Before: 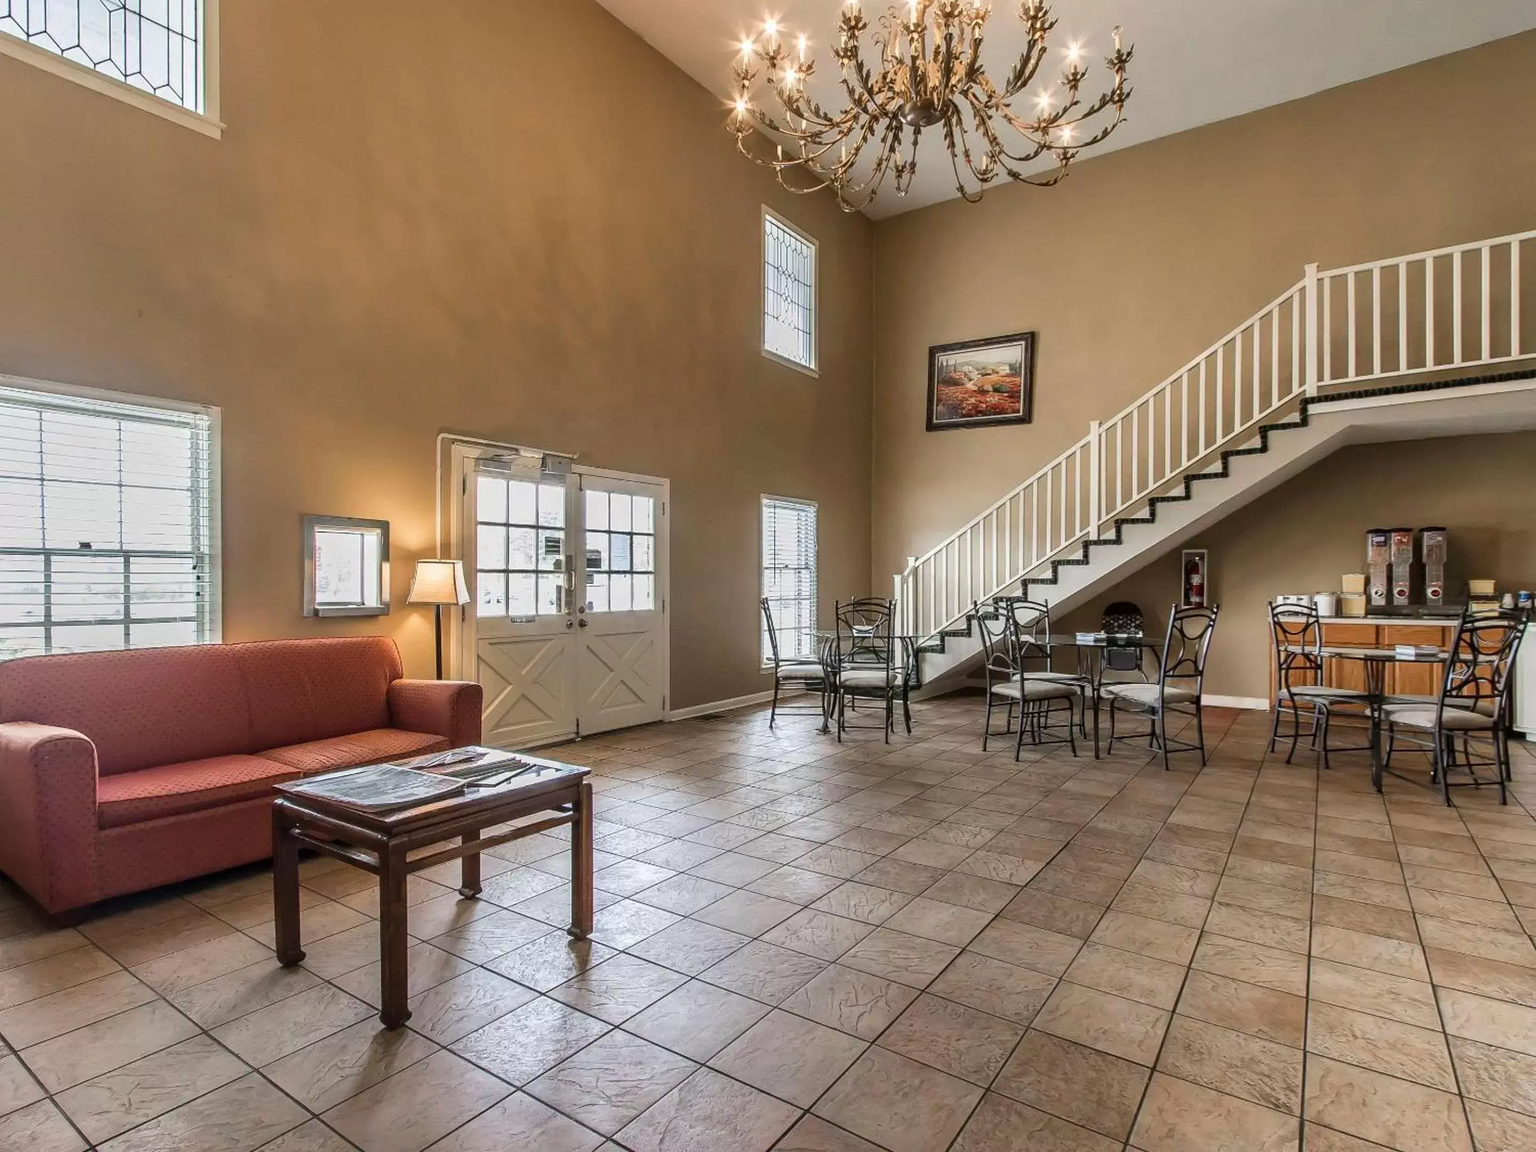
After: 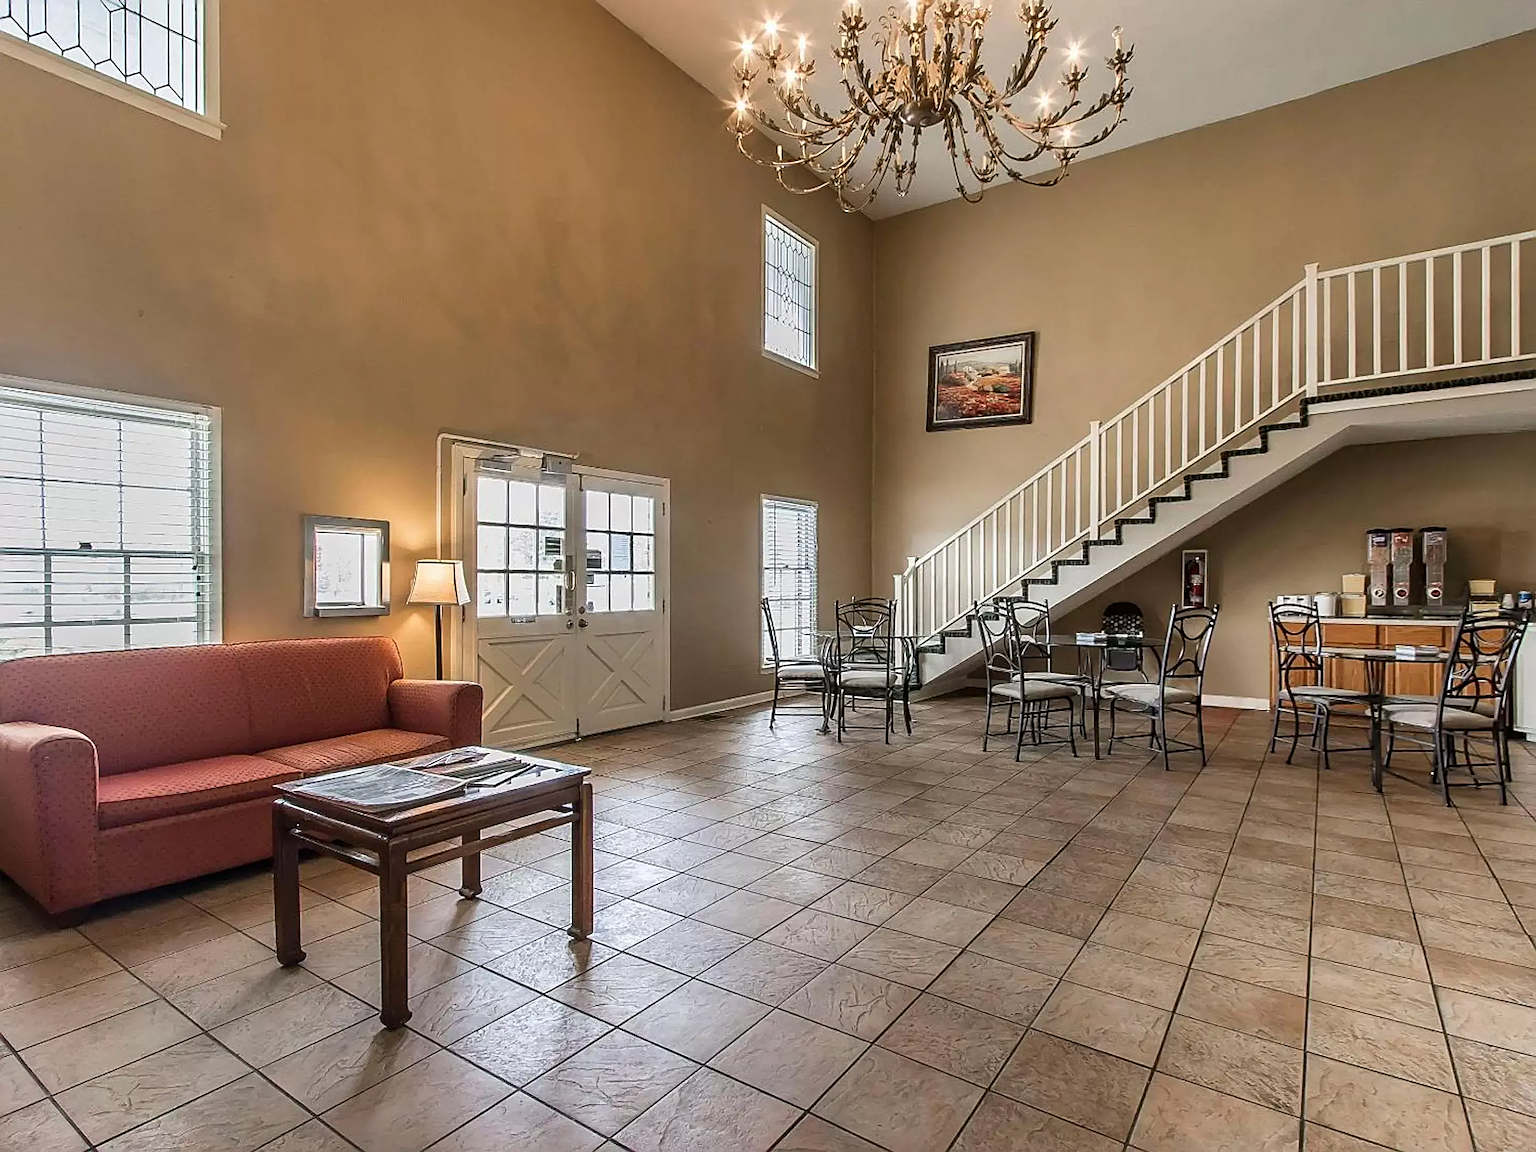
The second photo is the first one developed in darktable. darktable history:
sharpen: radius 2.606, amount 0.691
